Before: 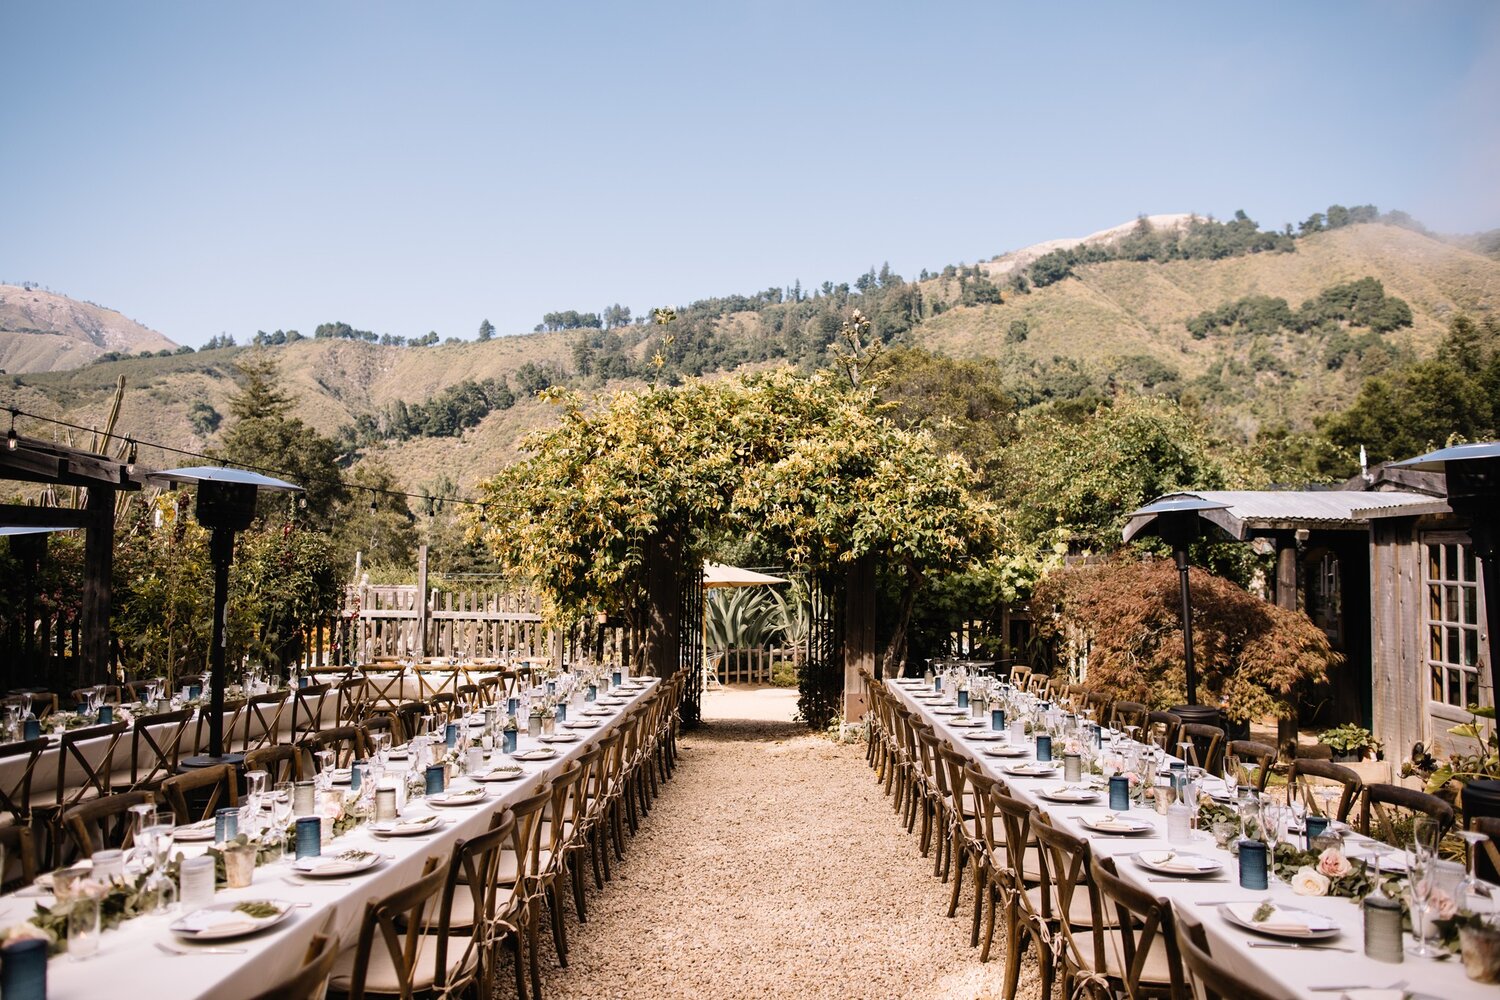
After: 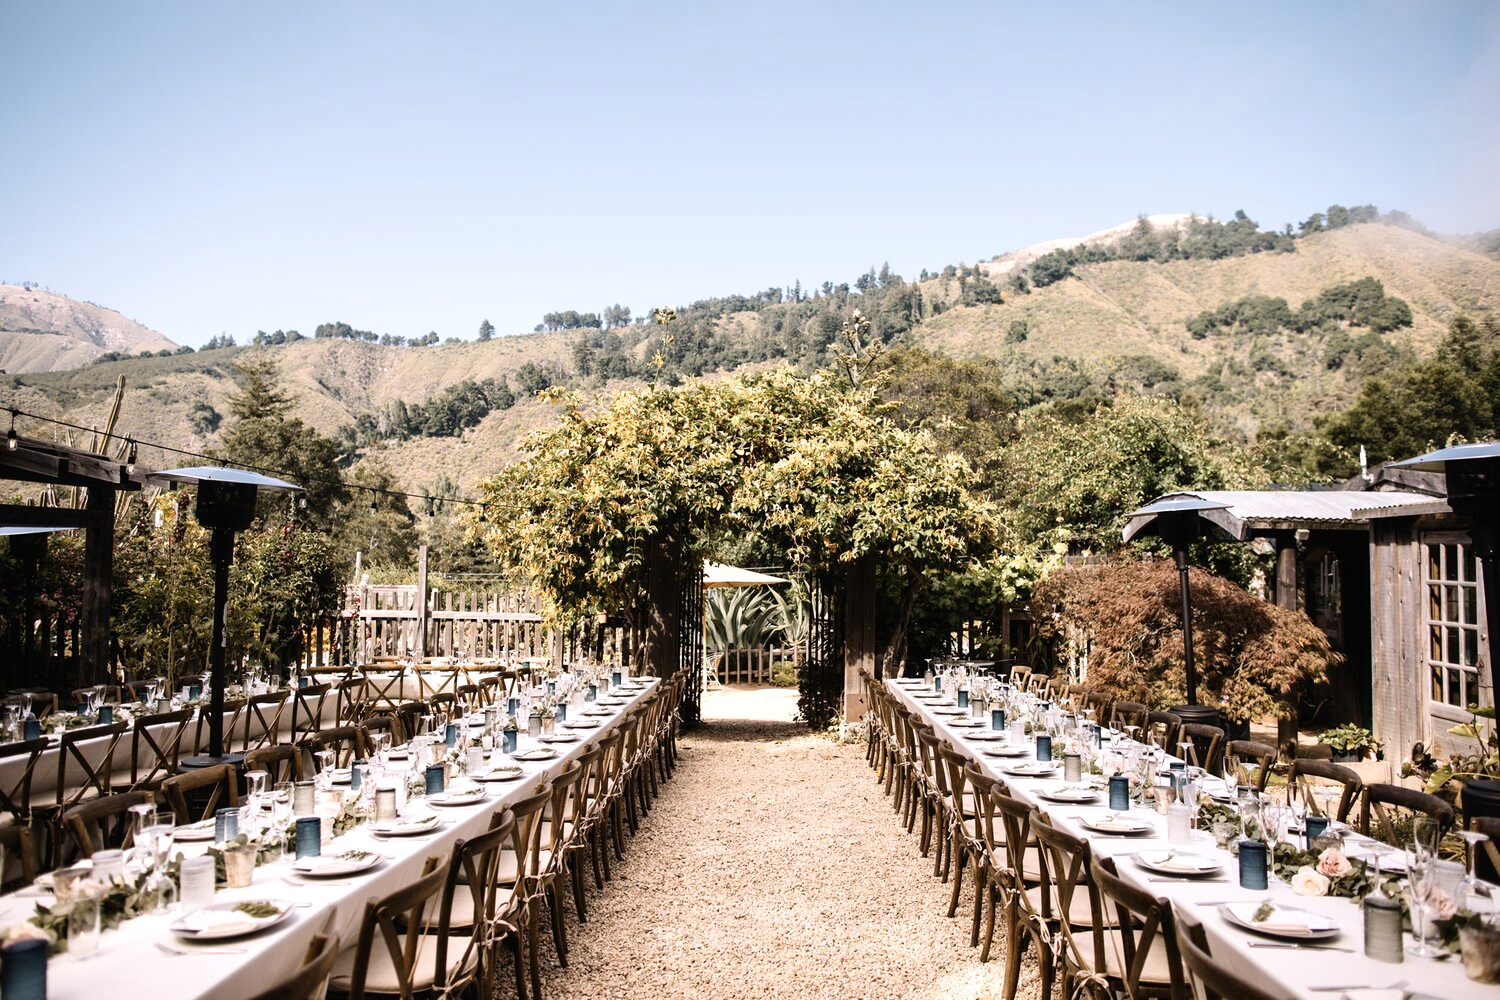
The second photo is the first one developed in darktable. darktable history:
contrast brightness saturation: contrast 0.11, saturation -0.17
exposure: exposure 0.29 EV, compensate highlight preservation false
